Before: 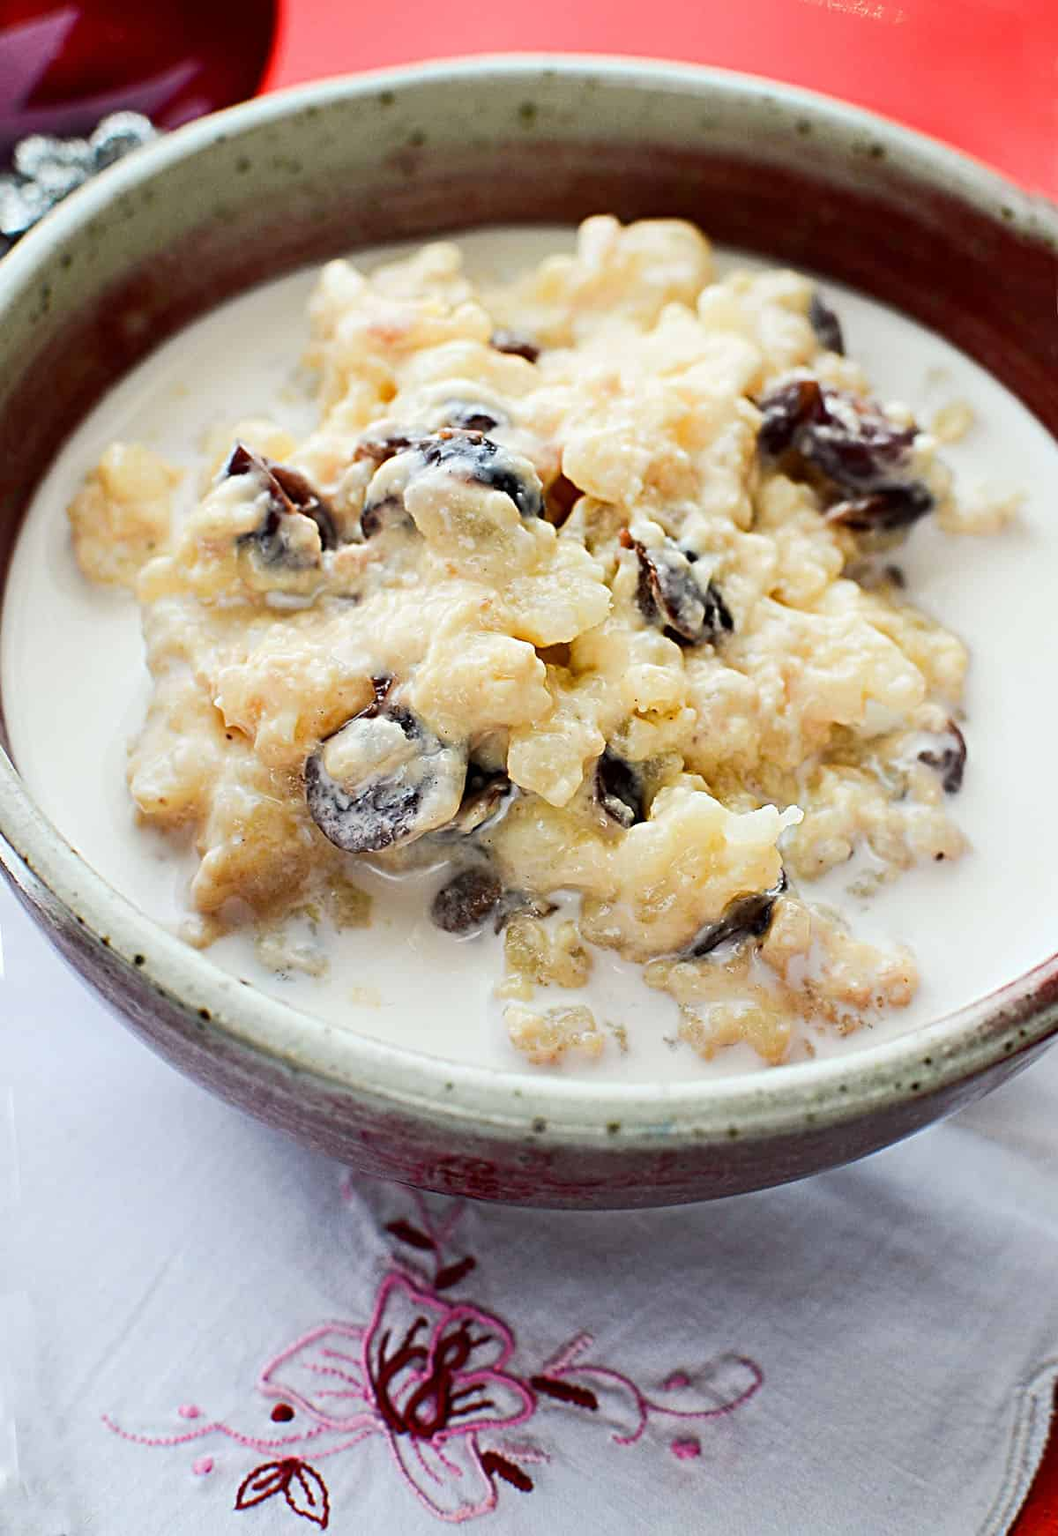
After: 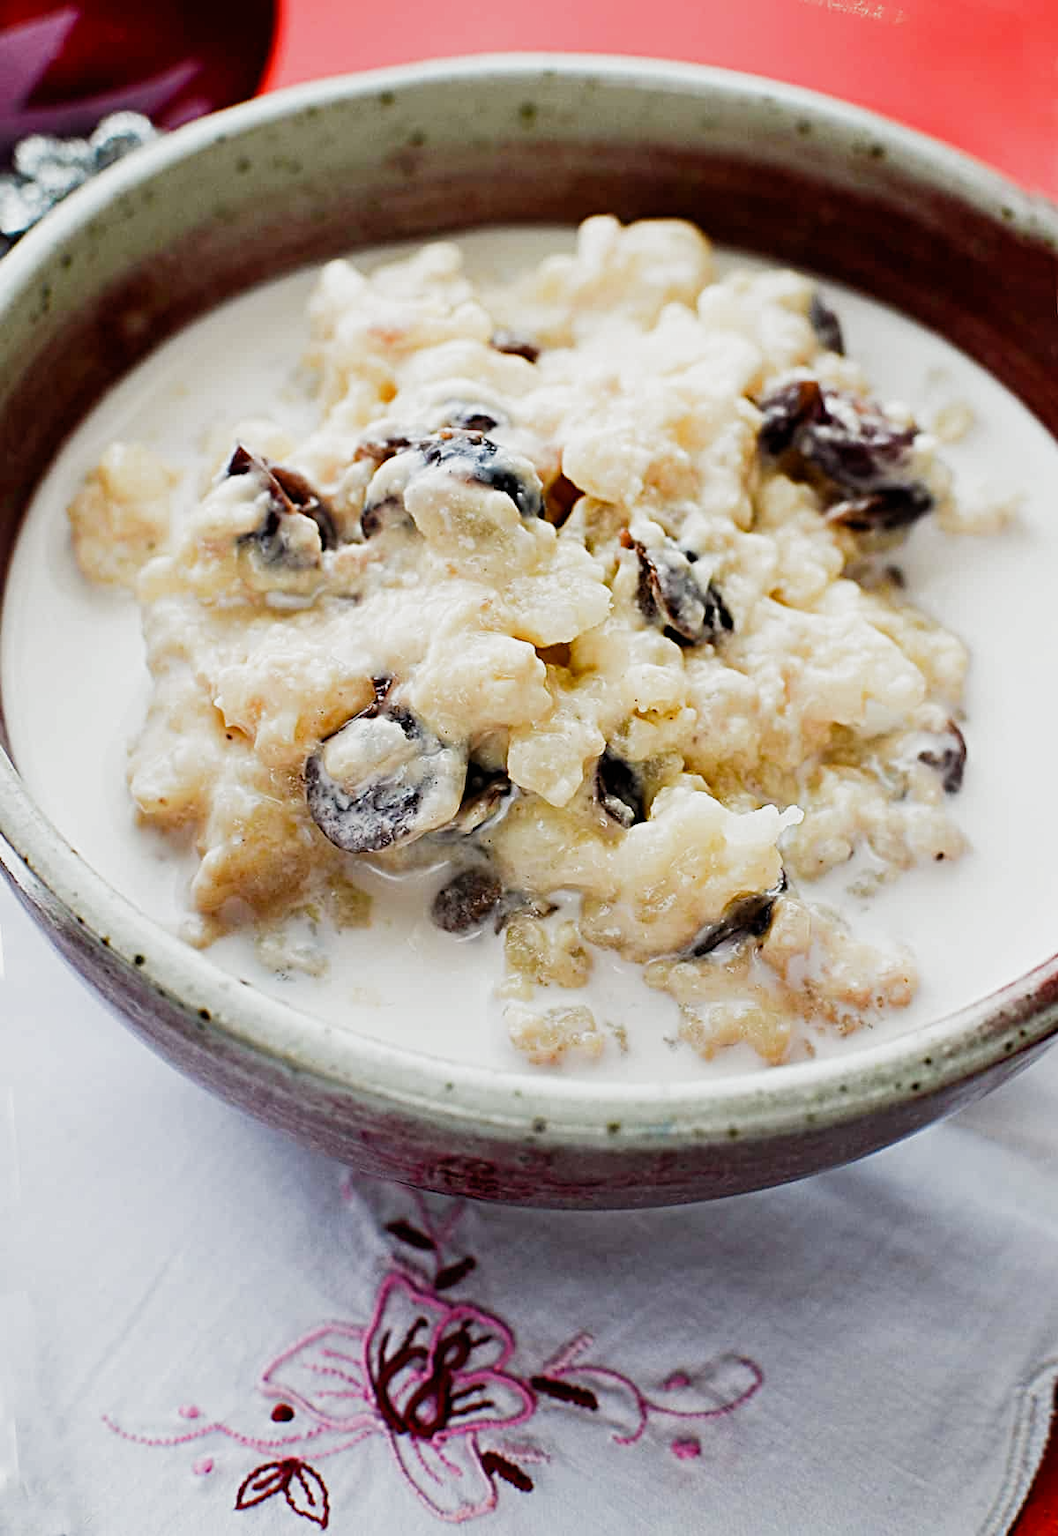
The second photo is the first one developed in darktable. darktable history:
filmic rgb: black relative exposure -9.6 EV, white relative exposure 3.05 EV, hardness 6.17, preserve chrominance no, color science v5 (2021), iterations of high-quality reconstruction 0
